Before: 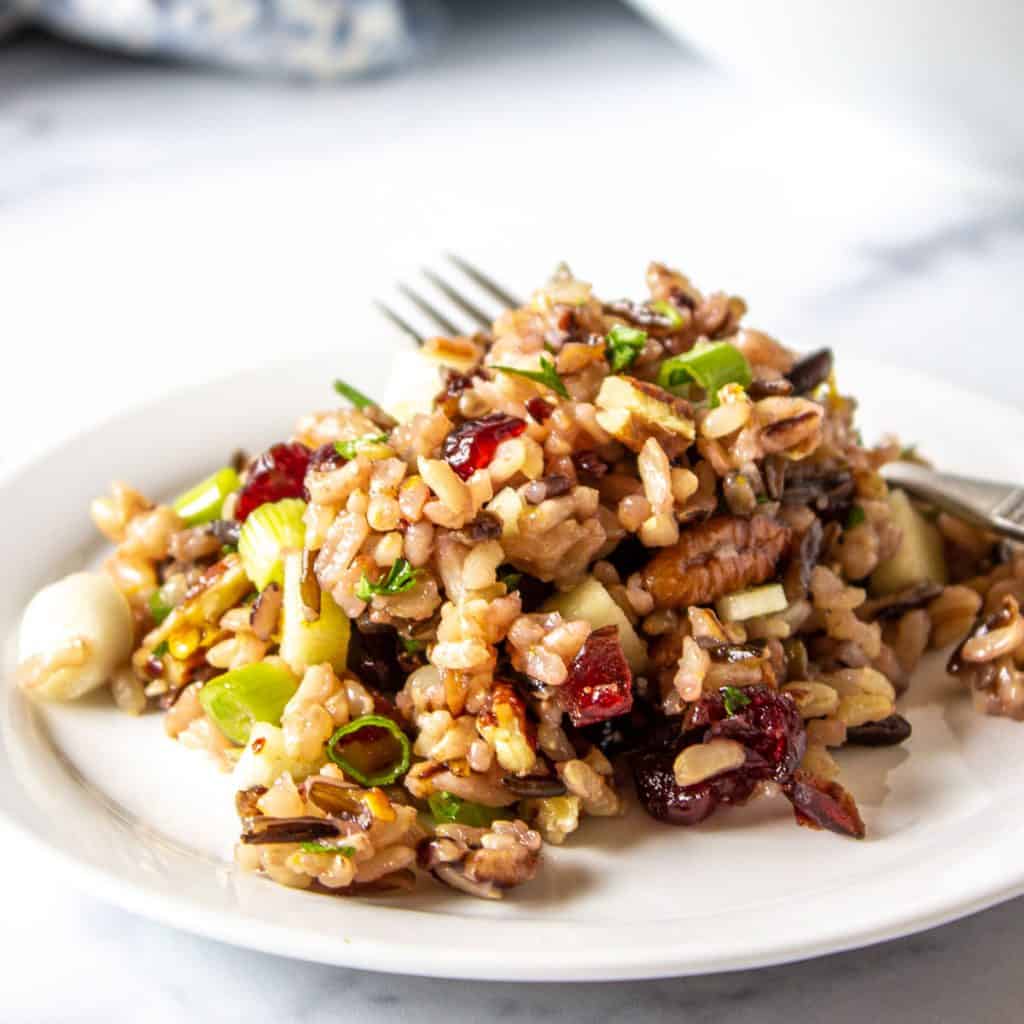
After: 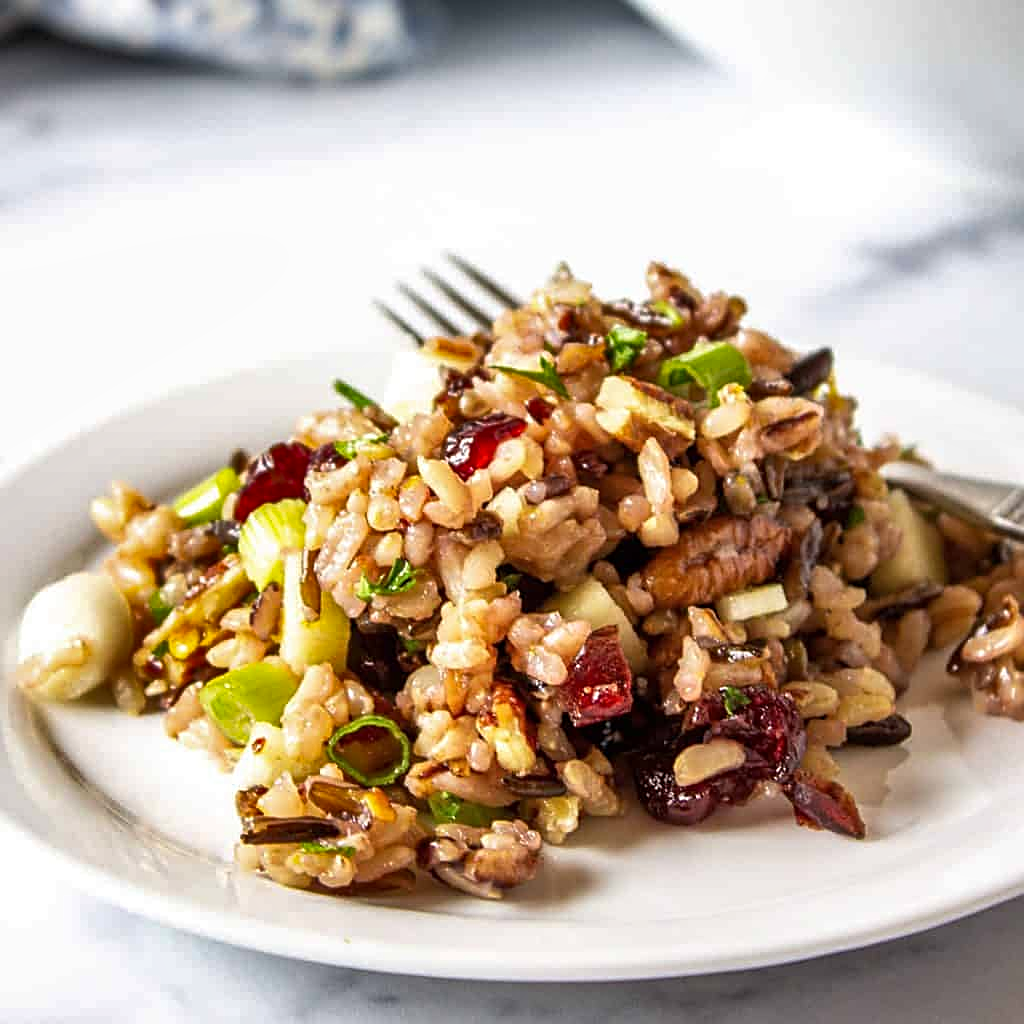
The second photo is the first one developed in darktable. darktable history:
sharpen: amount 0.581
shadows and highlights: low approximation 0.01, soften with gaussian
